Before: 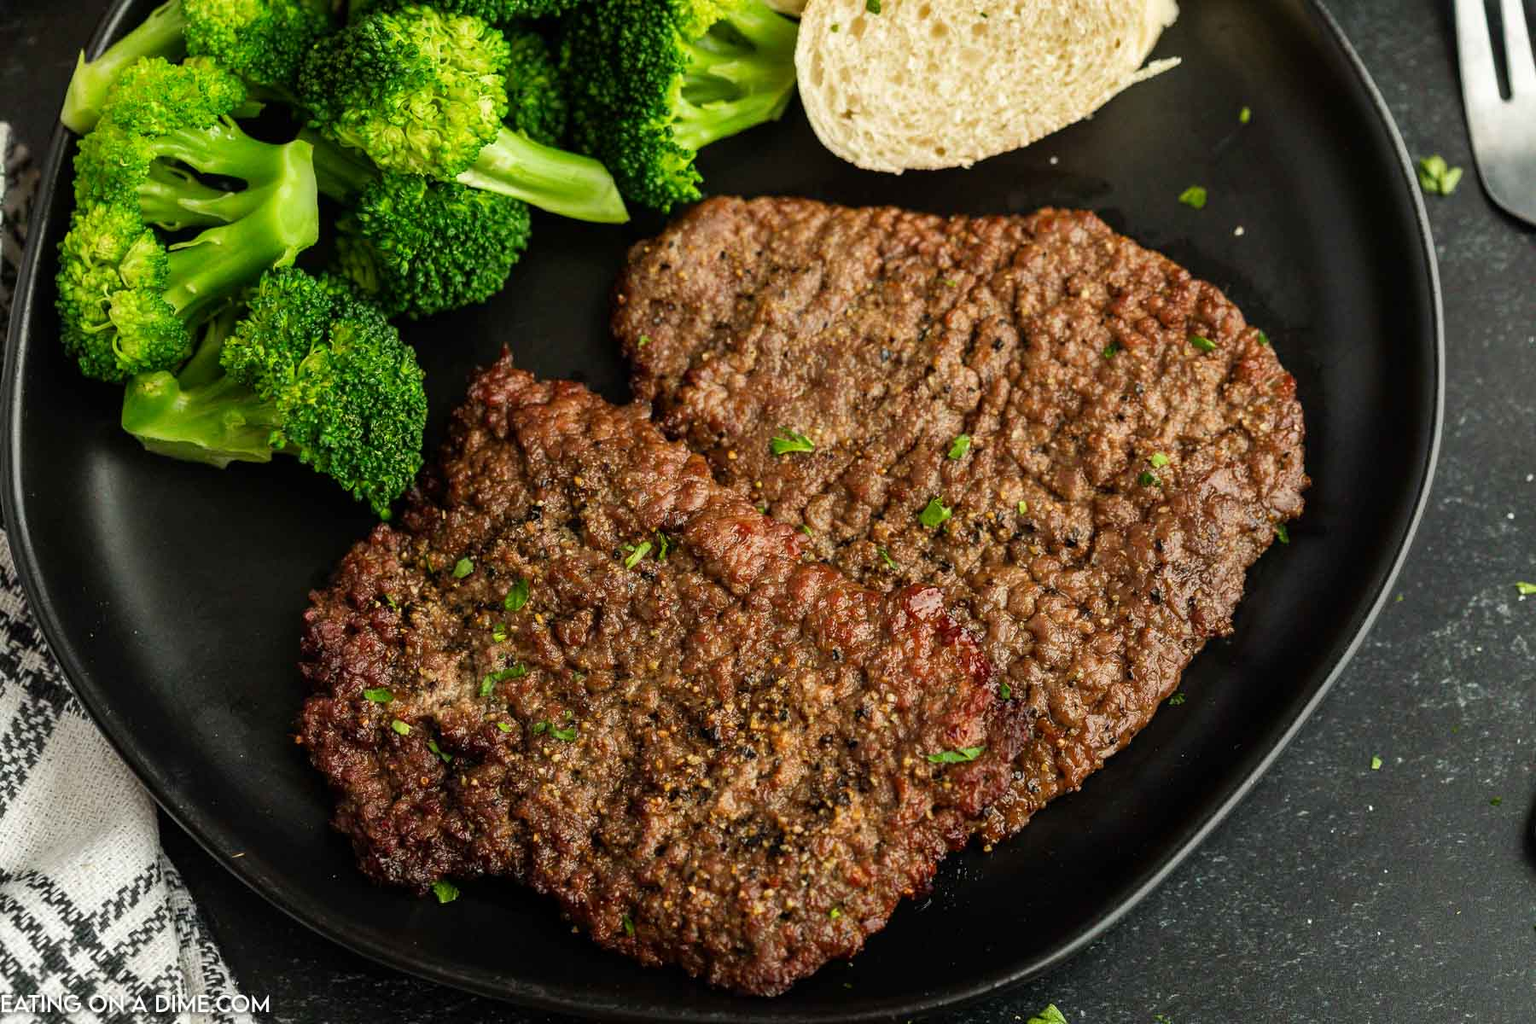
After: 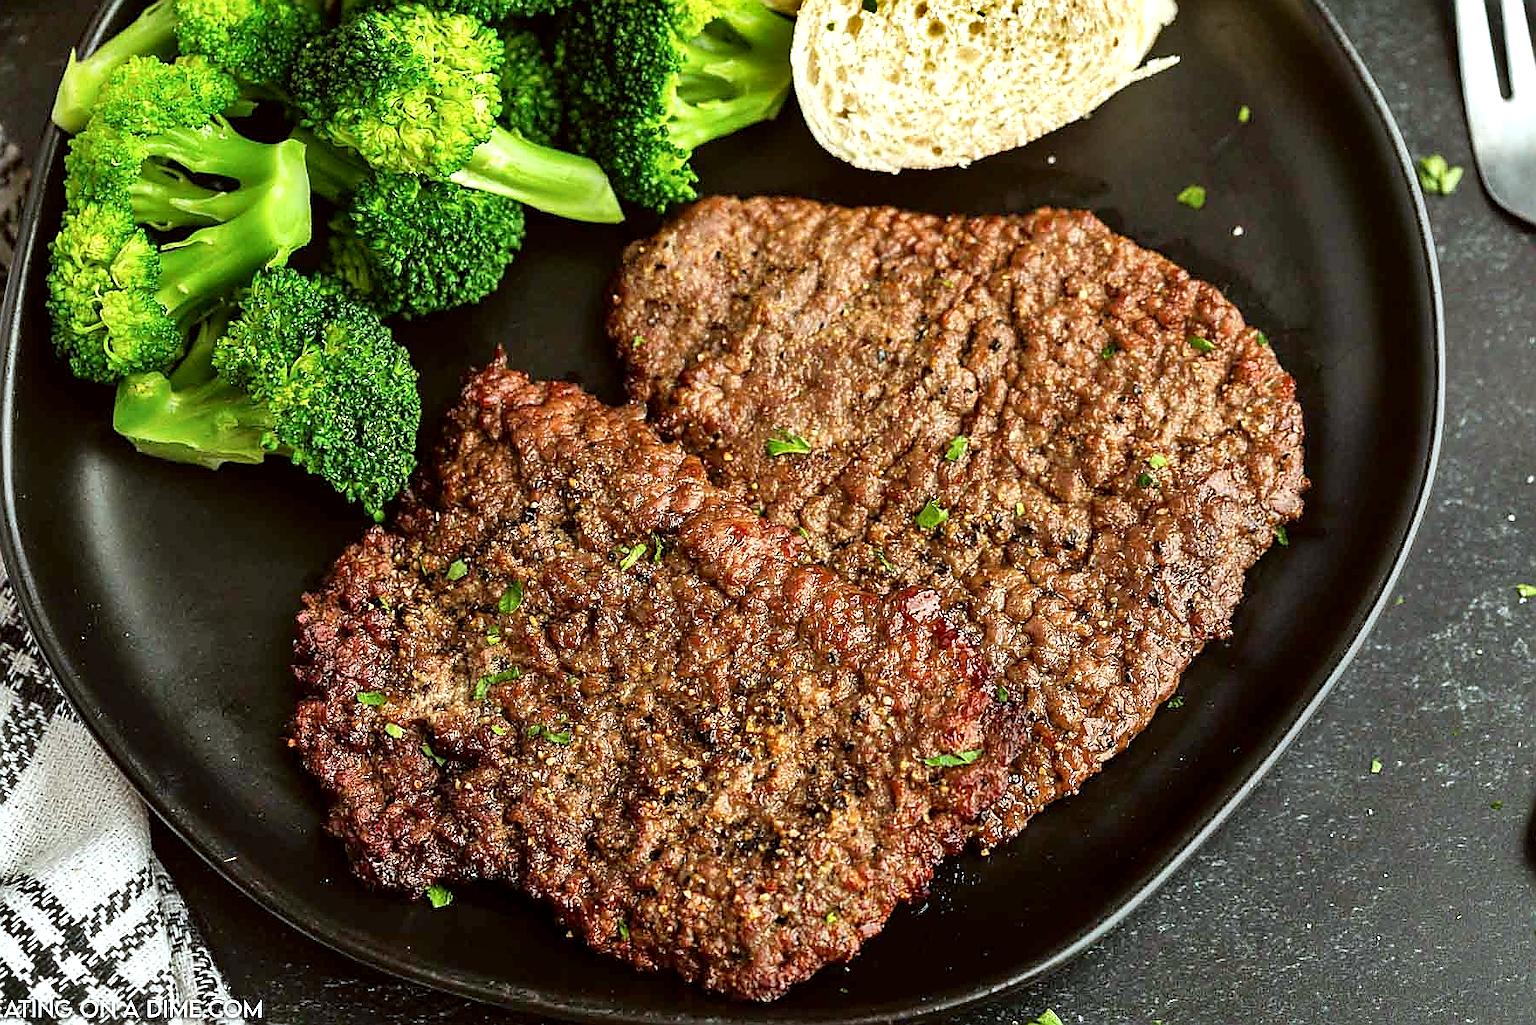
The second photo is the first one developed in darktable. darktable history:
shadows and highlights: white point adjustment 0.1, highlights -70, soften with gaussian
color correction: highlights a* -3.28, highlights b* -6.24, shadows a* 3.1, shadows b* 5.19
crop and rotate: left 0.614%, top 0.179%, bottom 0.309%
sharpen: radius 1.4, amount 1.25, threshold 0.7
exposure: black level correction 0.001, exposure 0.5 EV, compensate exposure bias true, compensate highlight preservation false
